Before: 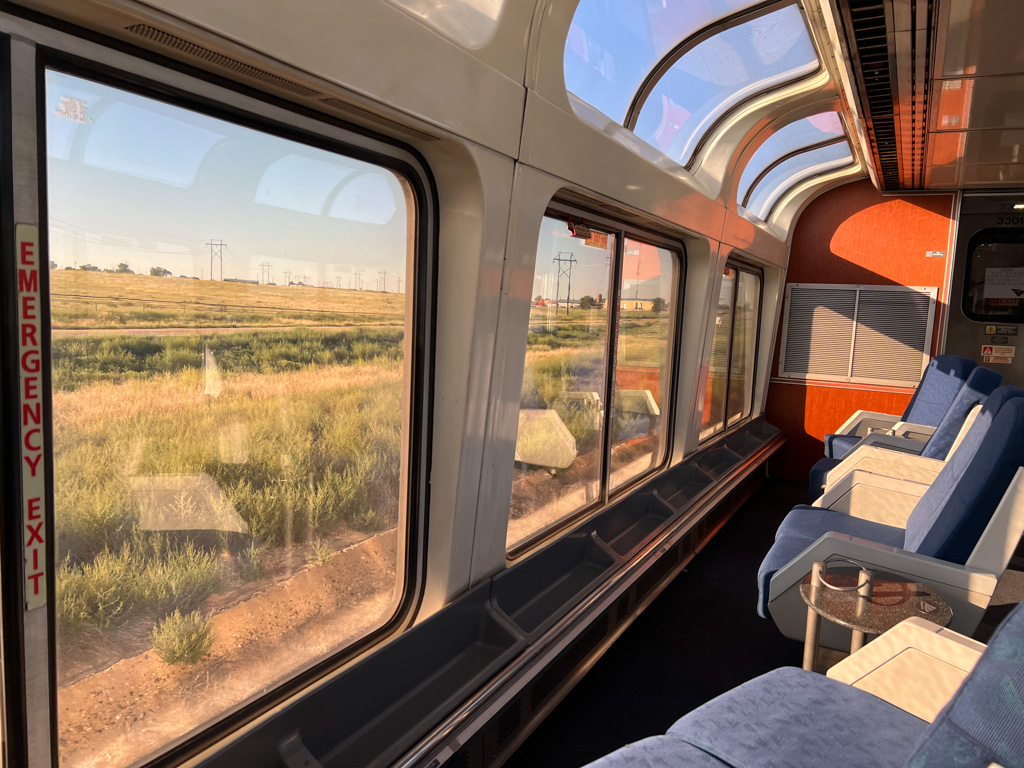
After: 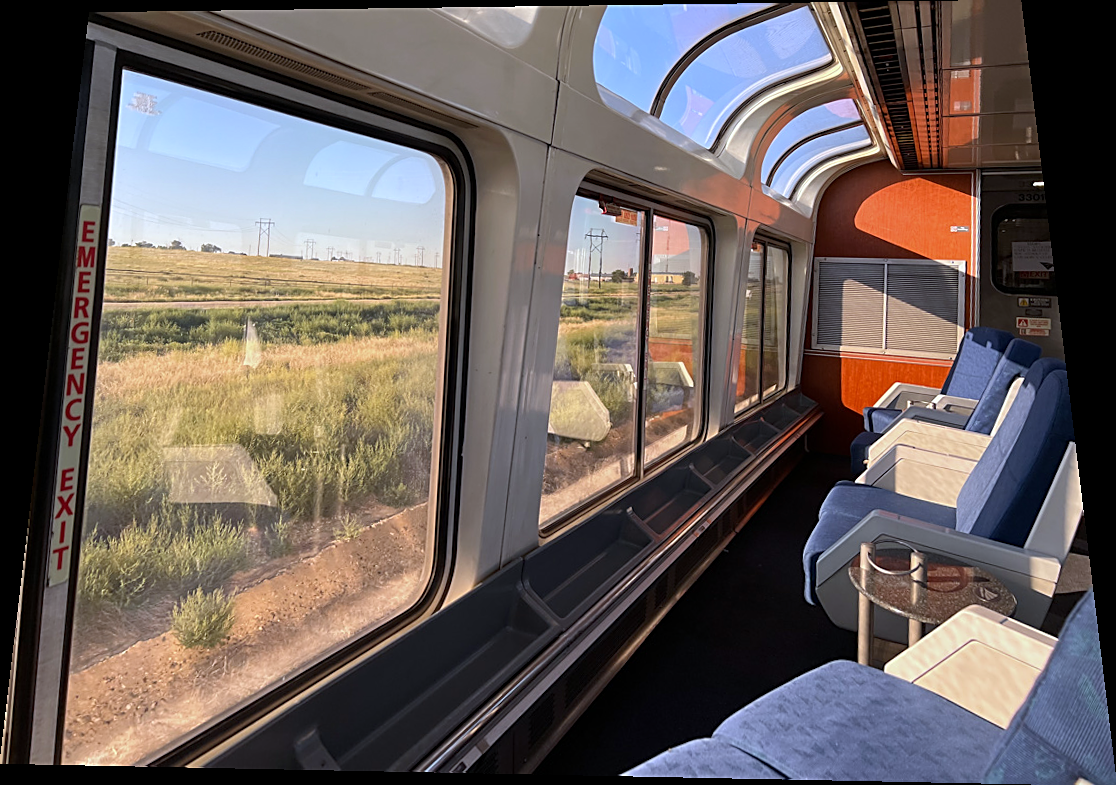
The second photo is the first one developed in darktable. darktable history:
white balance: red 0.926, green 1.003, blue 1.133
sharpen: amount 0.6
rotate and perspective: rotation 0.128°, lens shift (vertical) -0.181, lens shift (horizontal) -0.044, shear 0.001, automatic cropping off
tone equalizer: on, module defaults
